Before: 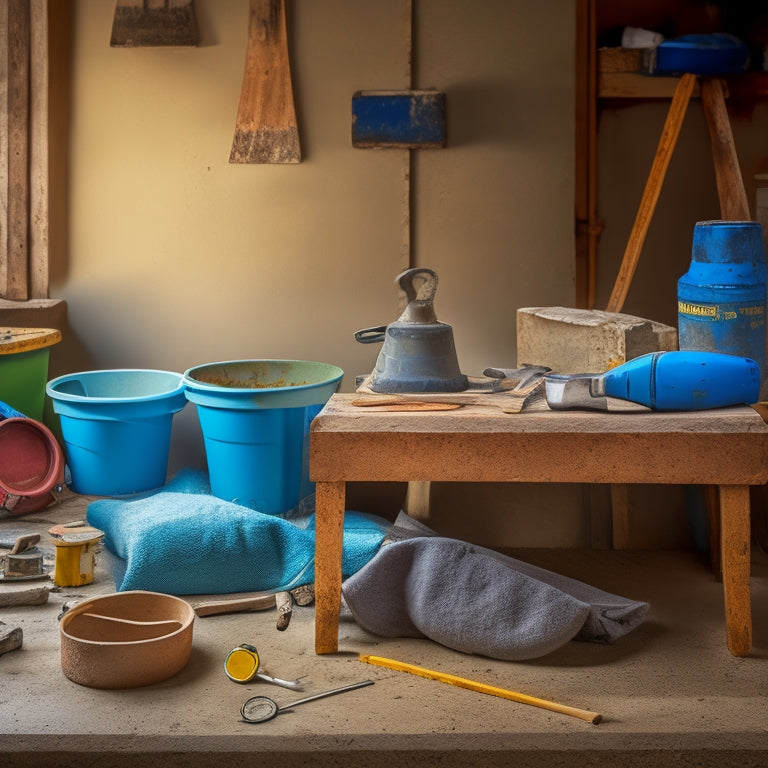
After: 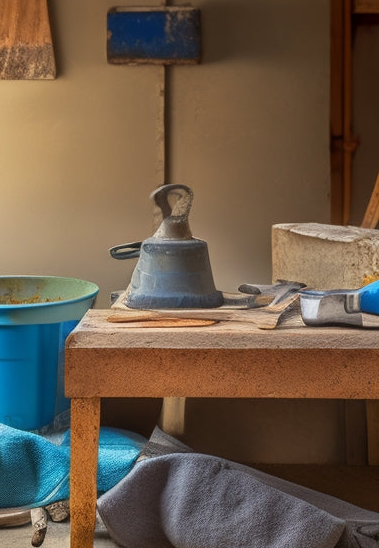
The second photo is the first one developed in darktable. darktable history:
crop: left 32.004%, top 10.974%, right 18.639%, bottom 17.569%
